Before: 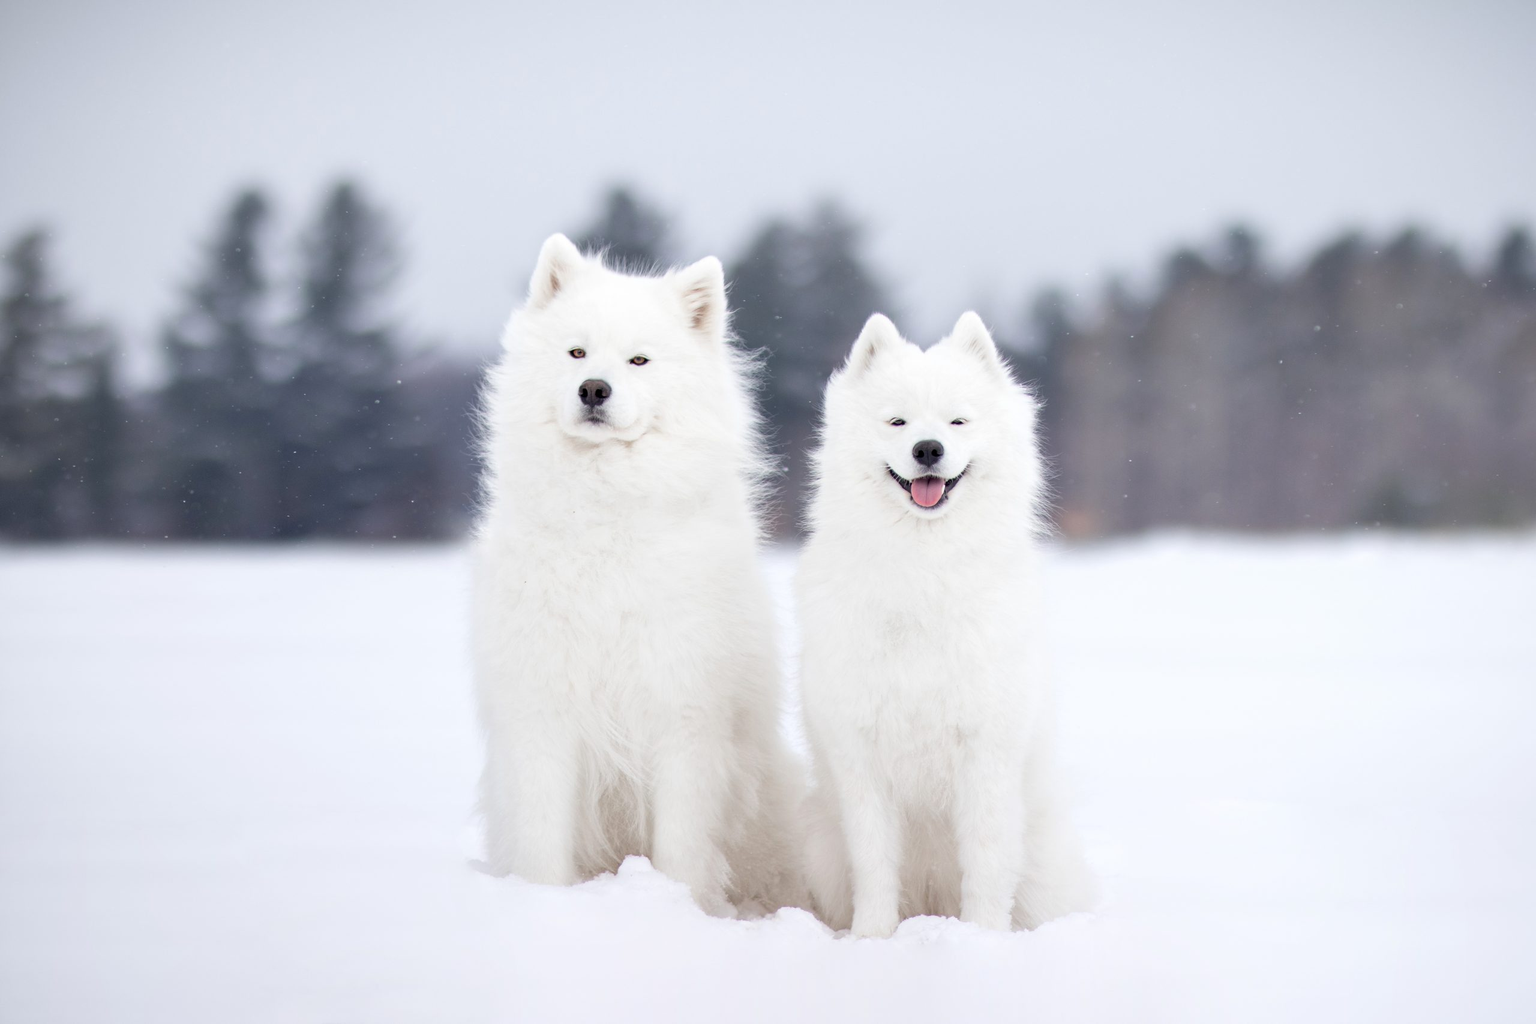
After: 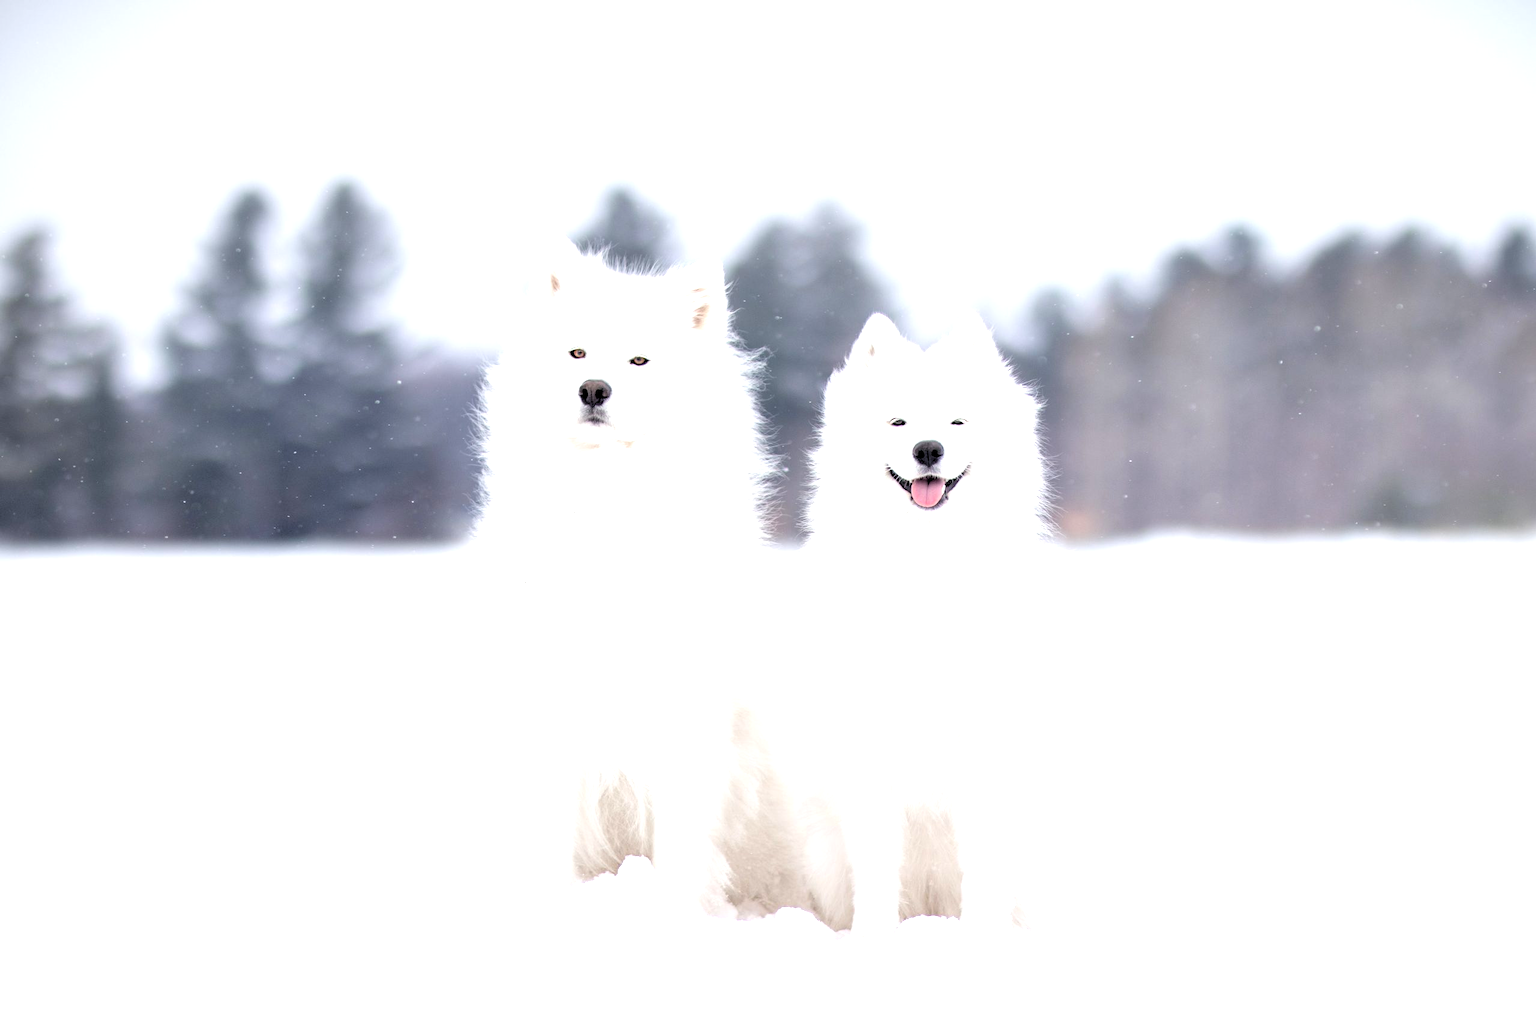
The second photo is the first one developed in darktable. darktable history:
exposure: black level correction 0, exposure 0.7 EV, compensate exposure bias true, compensate highlight preservation false
rgb levels: levels [[0.029, 0.461, 0.922], [0, 0.5, 1], [0, 0.5, 1]]
